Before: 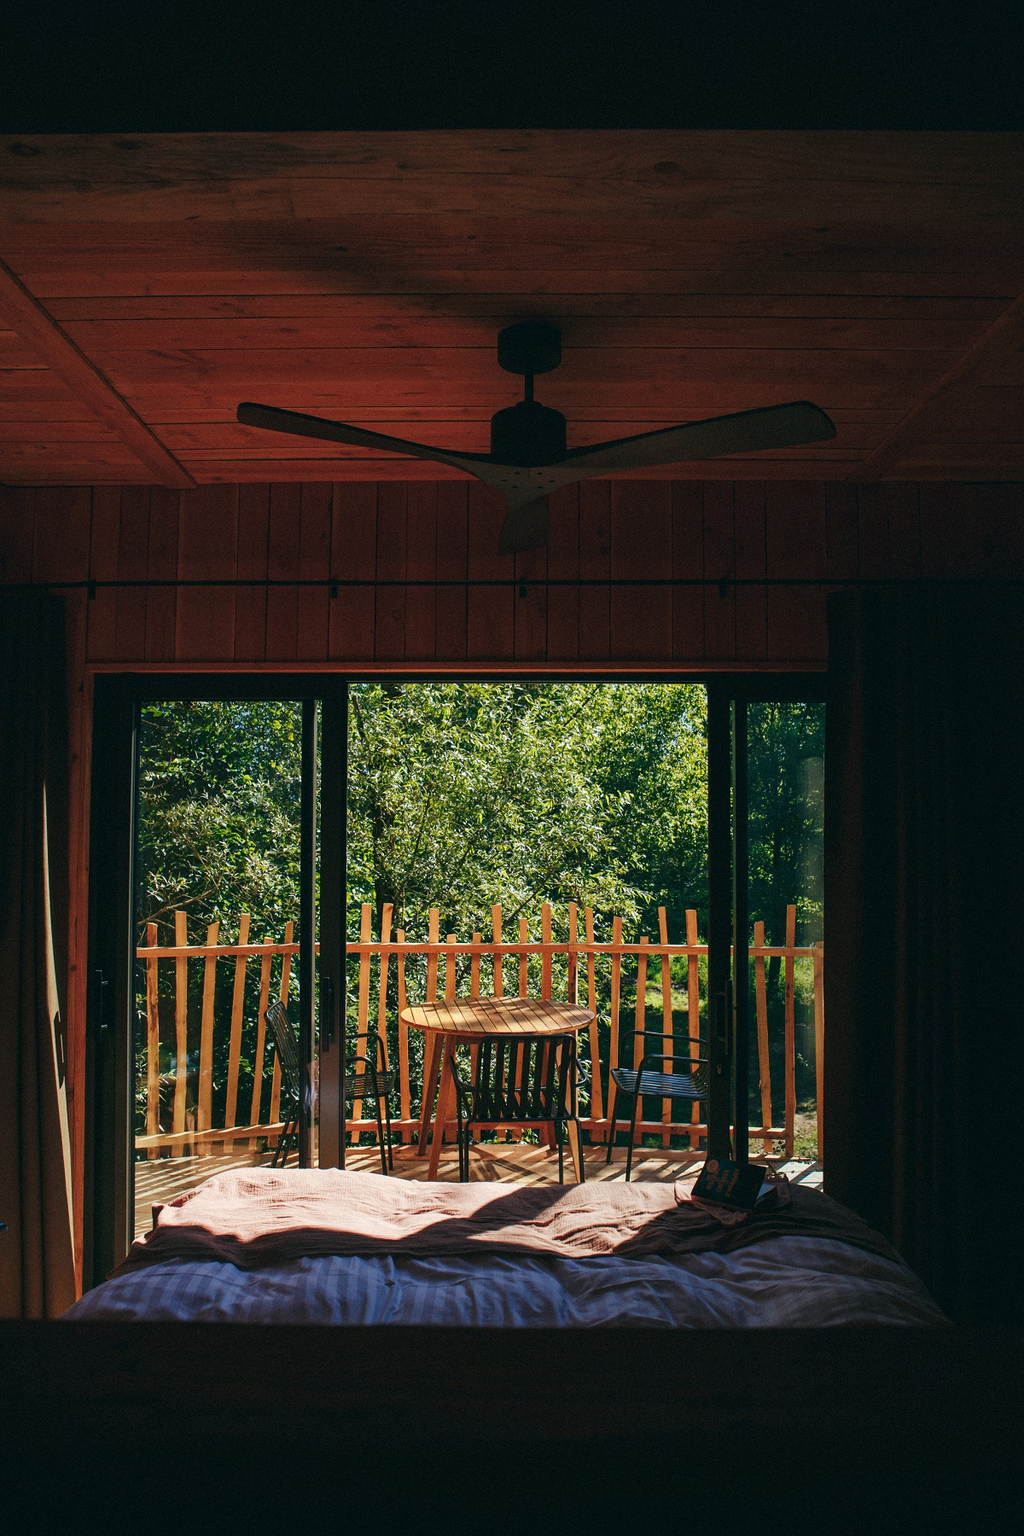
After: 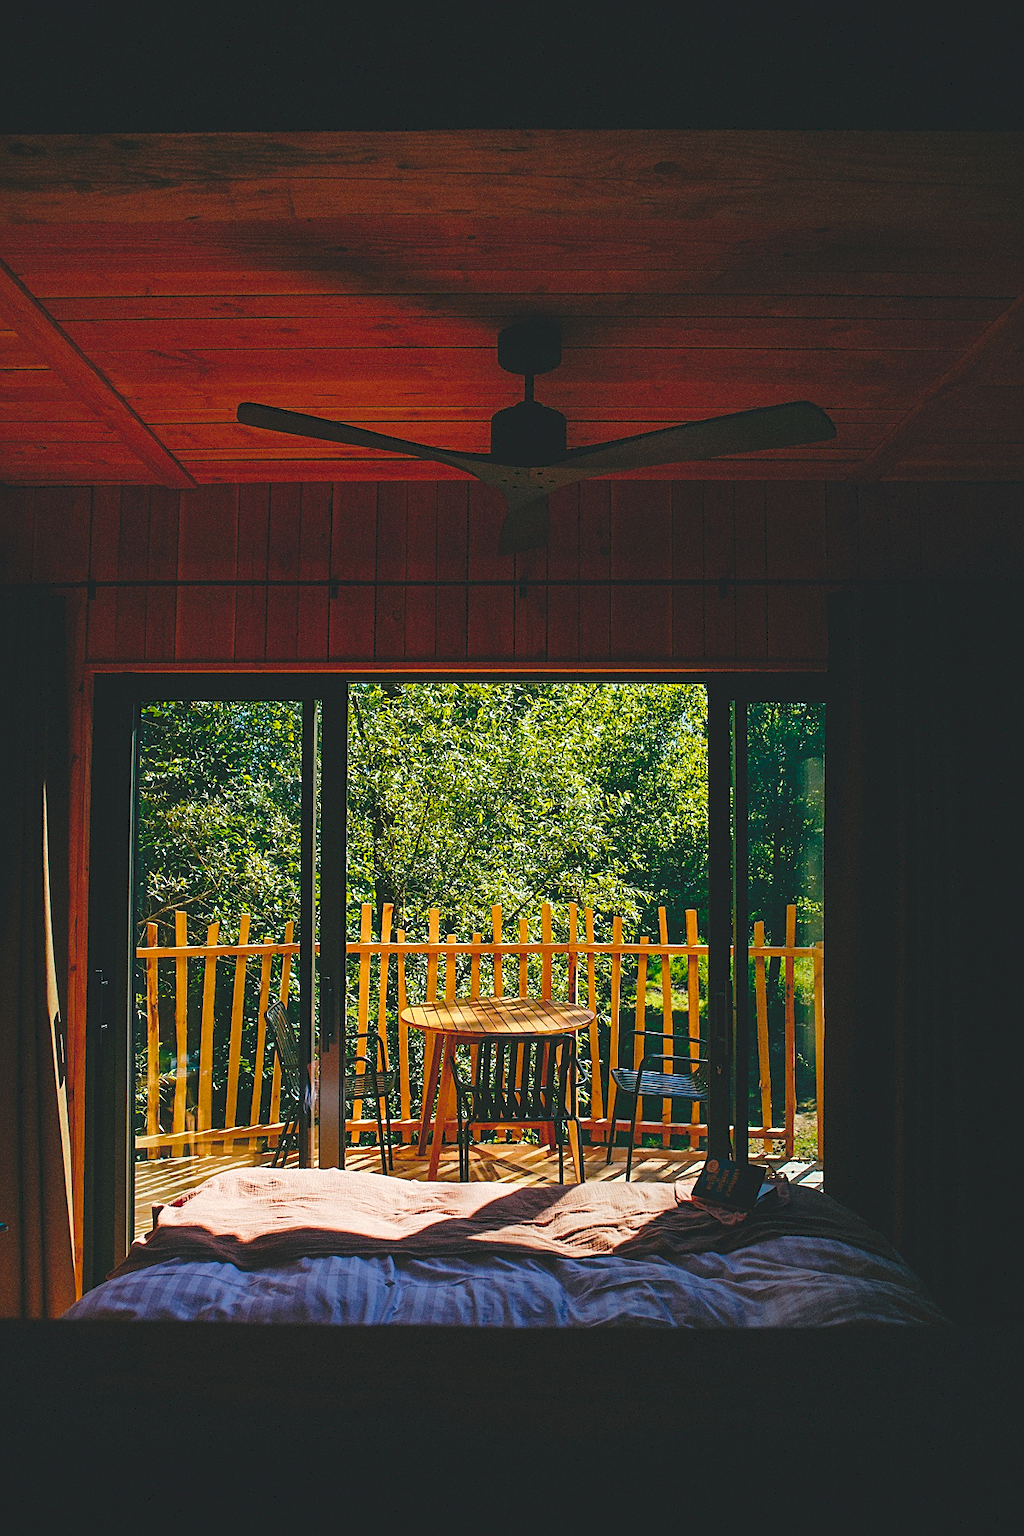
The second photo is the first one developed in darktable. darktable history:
tone equalizer: on, module defaults
sharpen: on, module defaults
tone curve: curves: ch0 [(0, 0) (0.003, 0.132) (0.011, 0.13) (0.025, 0.134) (0.044, 0.138) (0.069, 0.154) (0.1, 0.17) (0.136, 0.198) (0.177, 0.25) (0.224, 0.308) (0.277, 0.371) (0.335, 0.432) (0.399, 0.491) (0.468, 0.55) (0.543, 0.612) (0.623, 0.679) (0.709, 0.766) (0.801, 0.842) (0.898, 0.912) (1, 1)], preserve colors none
color balance rgb: linear chroma grading › global chroma 15%, perceptual saturation grading › global saturation 30%
